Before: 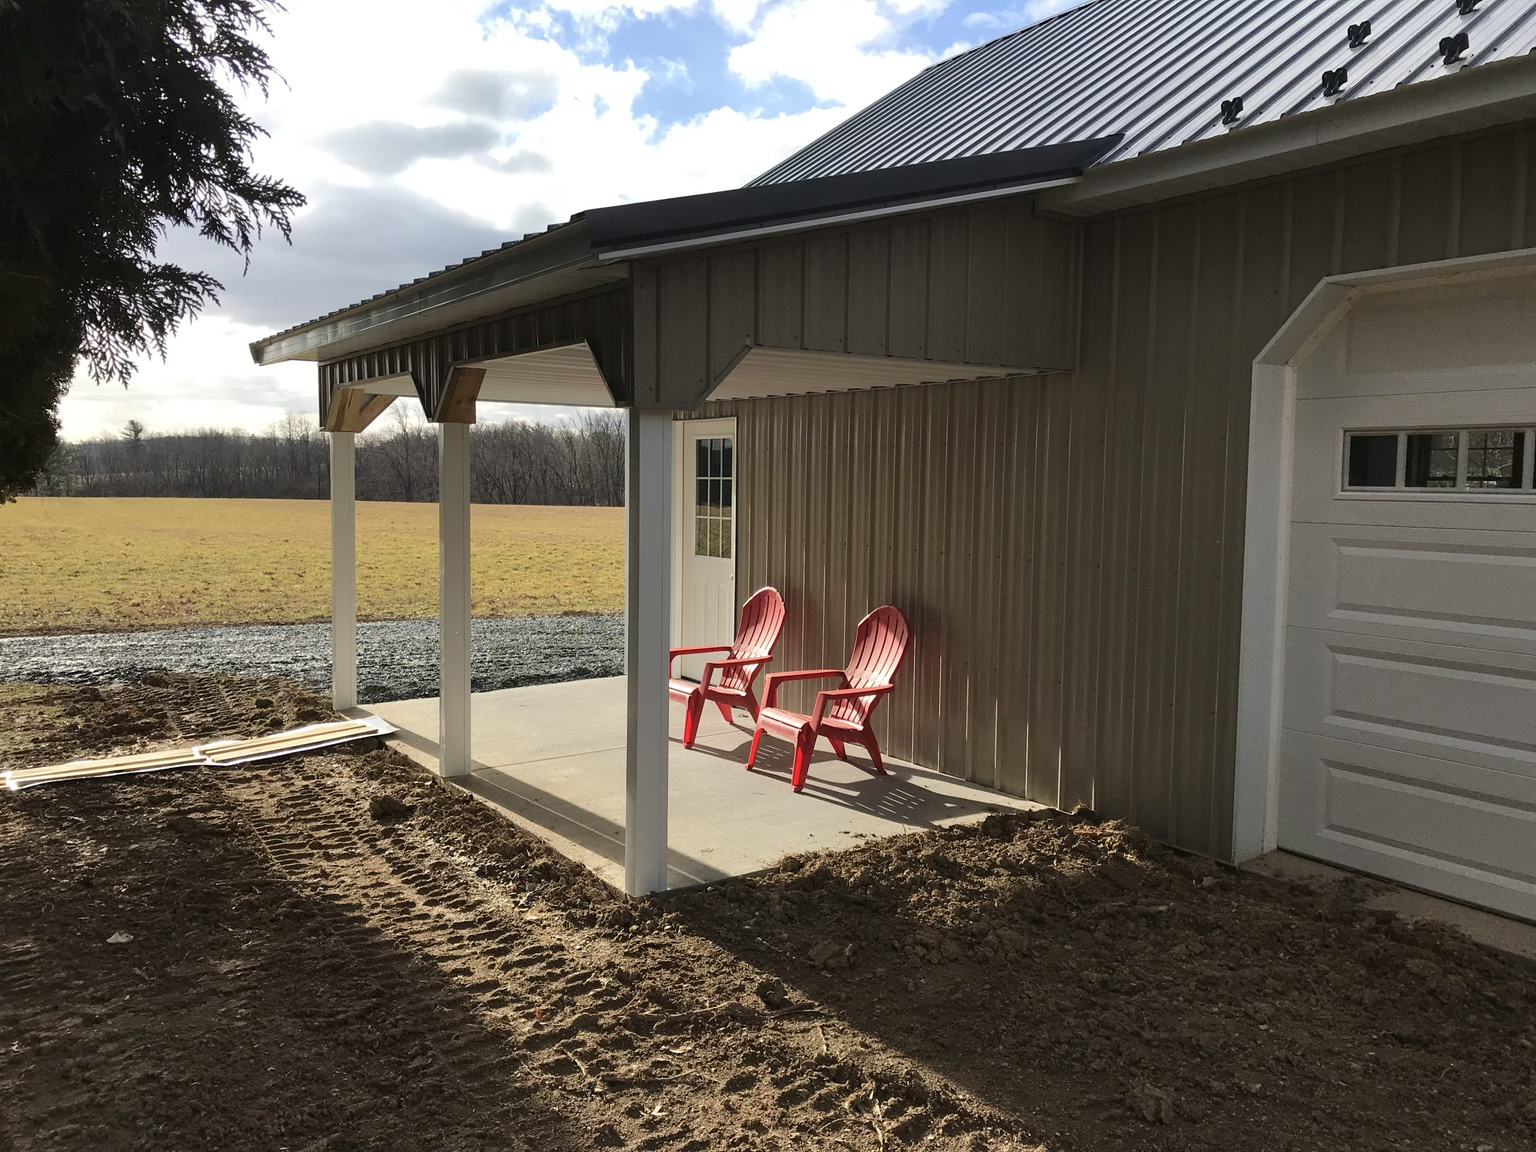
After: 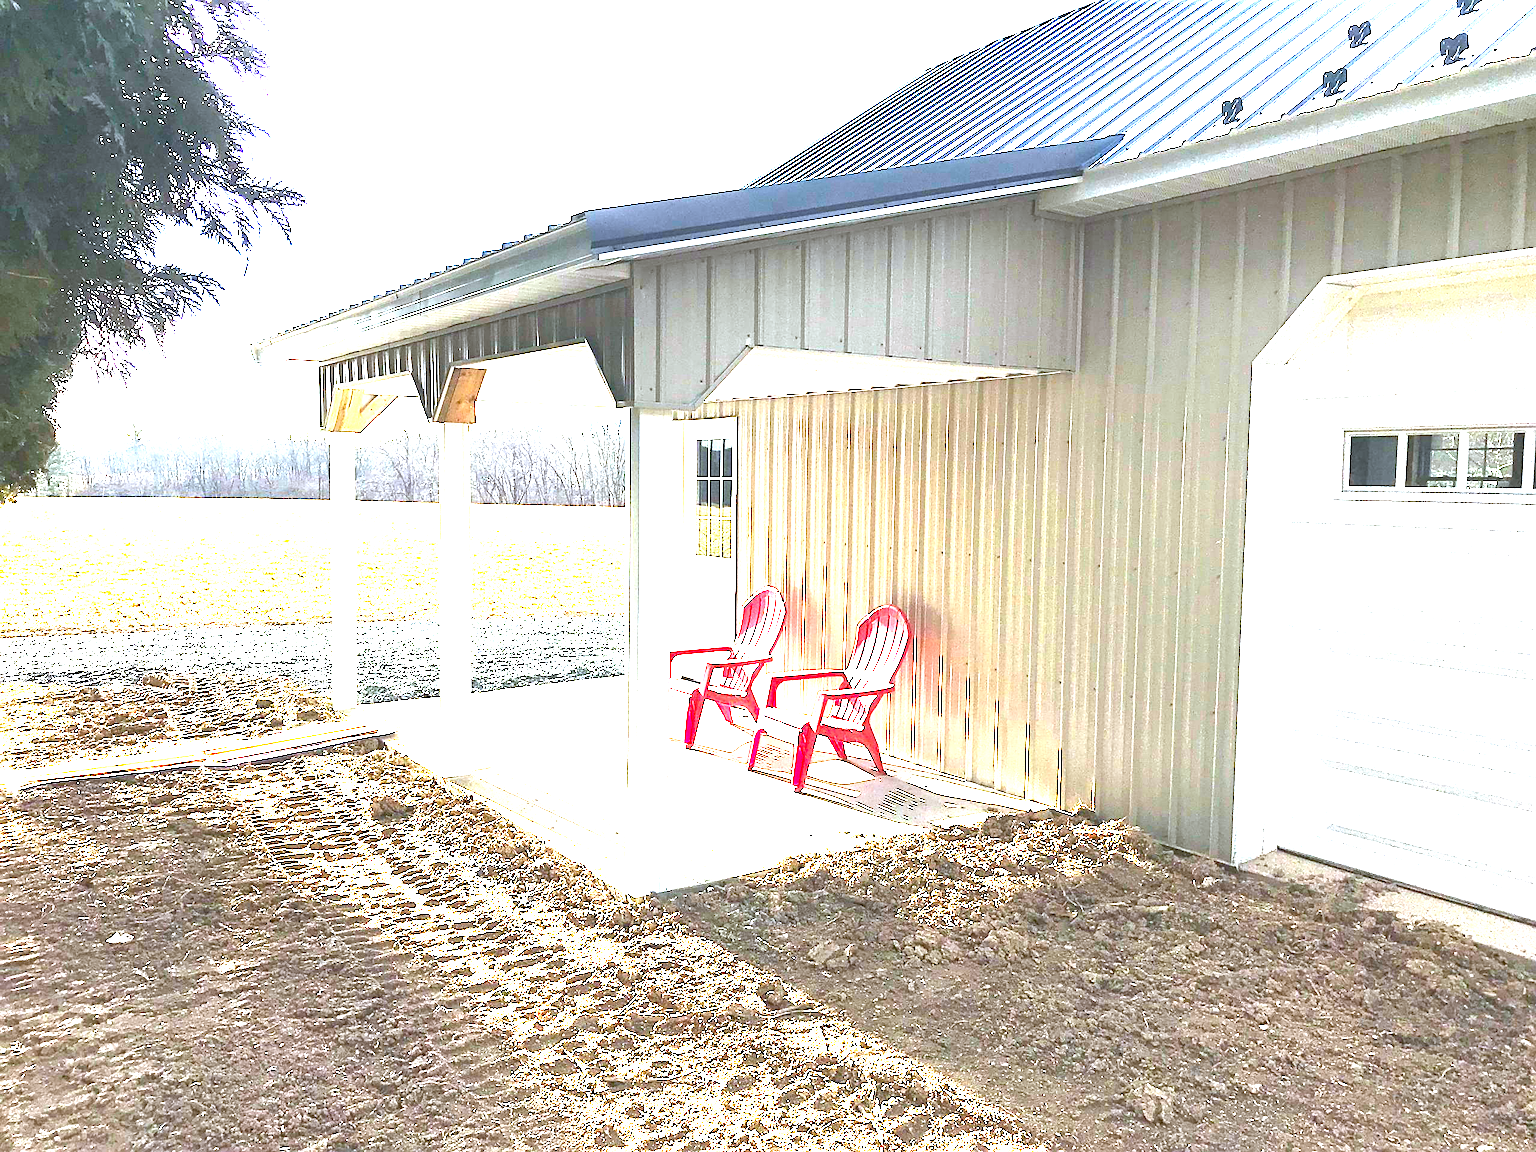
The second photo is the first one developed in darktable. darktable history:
sharpen: on, module defaults
exposure: black level correction 0, exposure 4 EV, compensate exposure bias true, compensate highlight preservation false
color balance rgb: linear chroma grading › global chroma 15%, perceptual saturation grading › global saturation 30%
color calibration: x 0.372, y 0.386, temperature 4283.97 K
